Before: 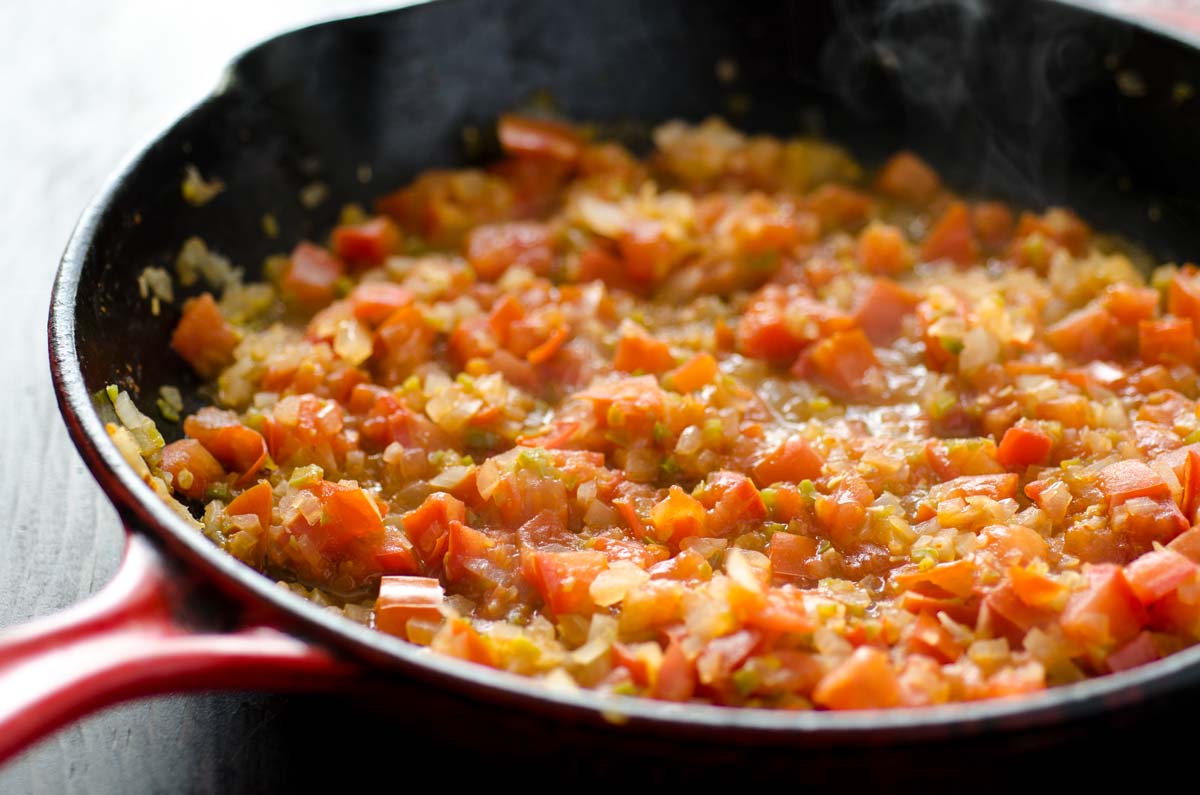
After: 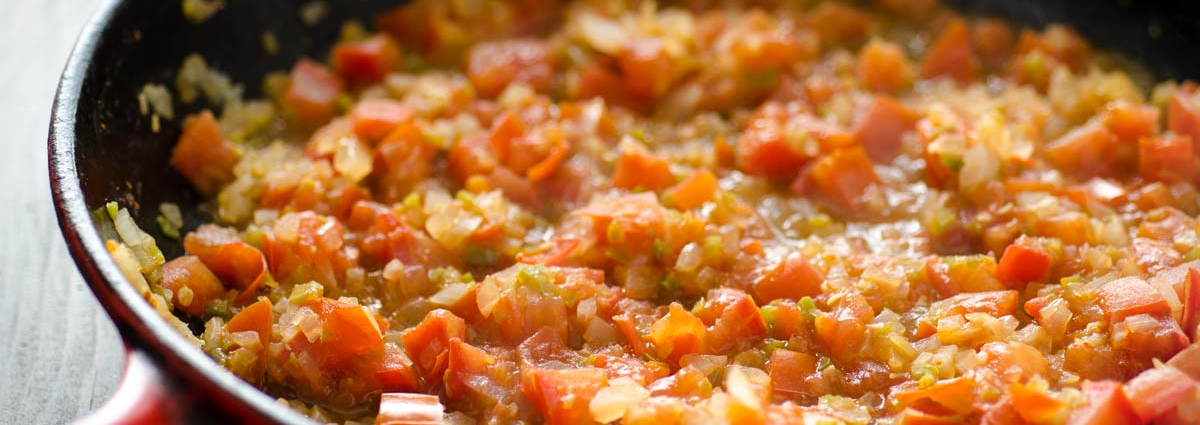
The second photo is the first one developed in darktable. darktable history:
crop and rotate: top 23.043%, bottom 23.437%
vignetting: fall-off start 91.19%
